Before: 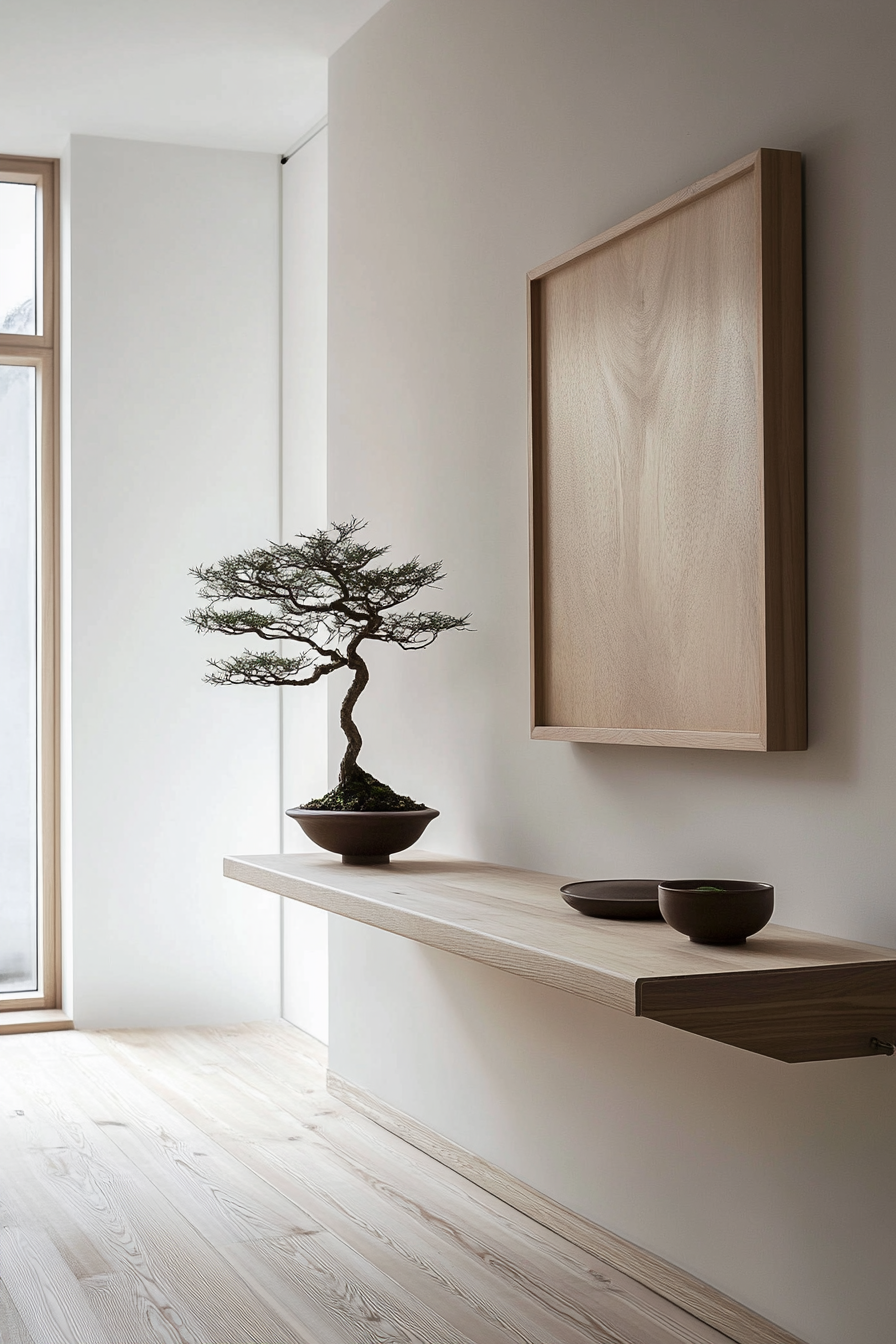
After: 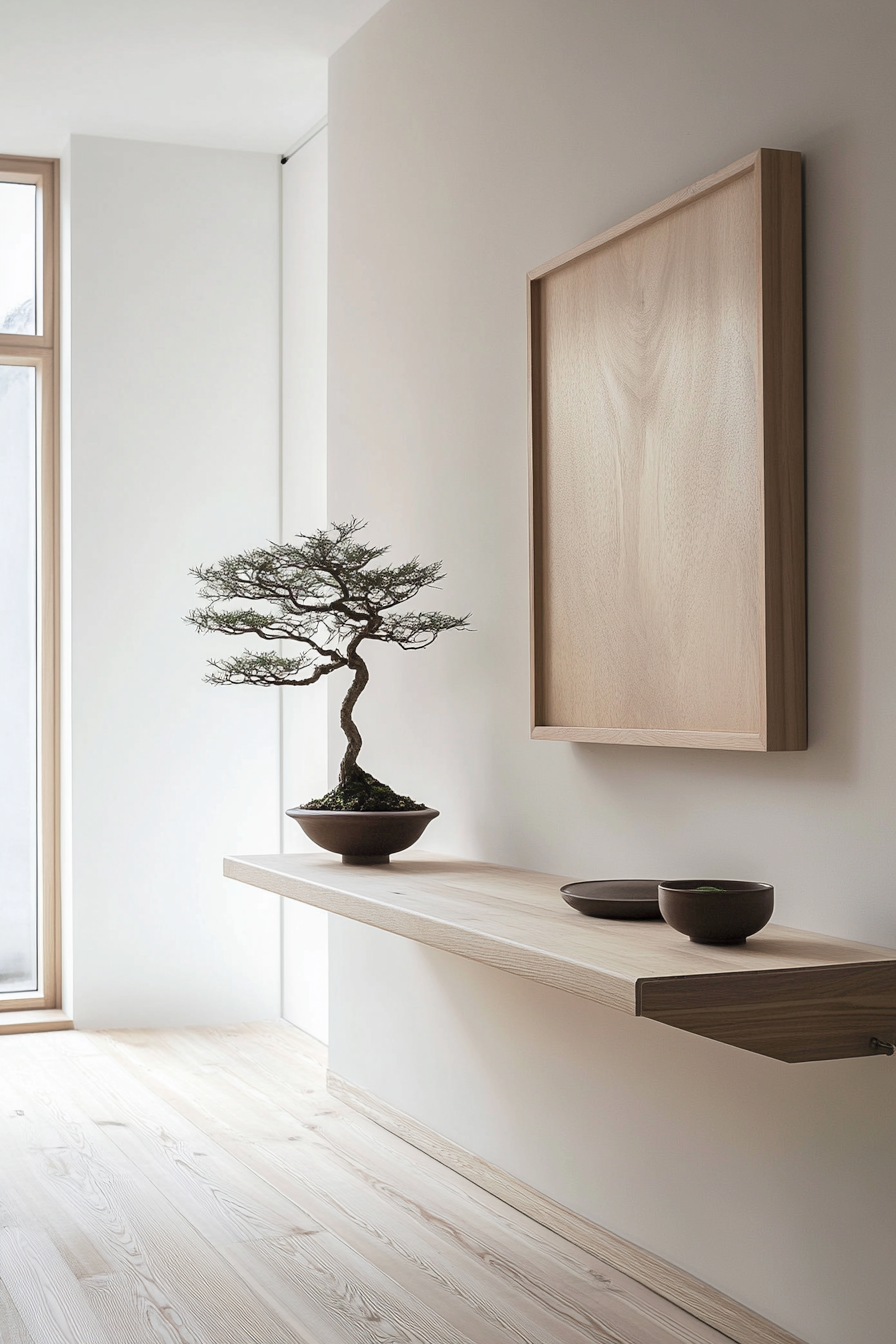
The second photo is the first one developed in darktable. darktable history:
contrast brightness saturation: brightness 0.148
